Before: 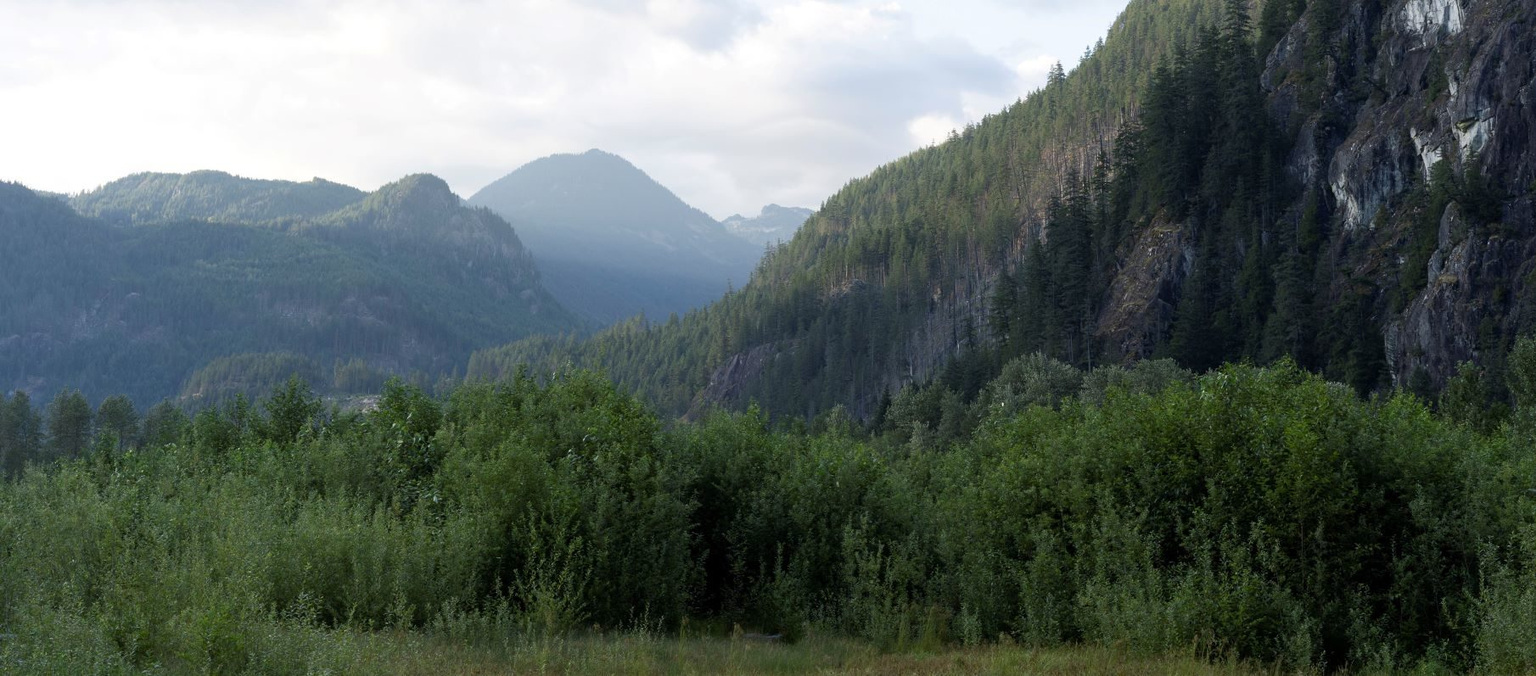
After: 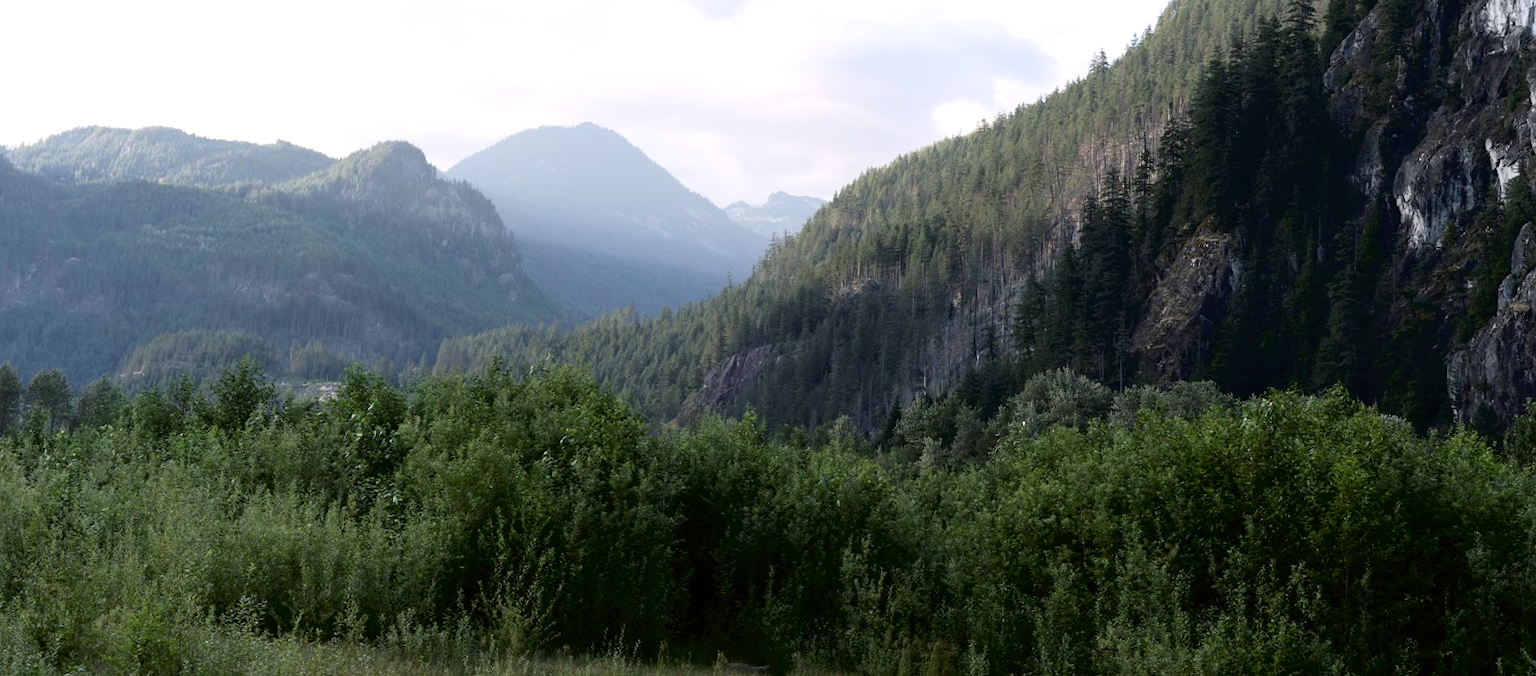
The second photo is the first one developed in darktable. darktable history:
crop and rotate: angle -2.56°
color correction: highlights a* 3.01, highlights b* -1.46, shadows a* -0.1, shadows b* 1.73, saturation 0.975
exposure: exposure 0.202 EV, compensate highlight preservation false
tone curve: curves: ch0 [(0, 0) (0.003, 0.007) (0.011, 0.01) (0.025, 0.018) (0.044, 0.028) (0.069, 0.034) (0.1, 0.04) (0.136, 0.051) (0.177, 0.104) (0.224, 0.161) (0.277, 0.234) (0.335, 0.316) (0.399, 0.41) (0.468, 0.487) (0.543, 0.577) (0.623, 0.679) (0.709, 0.769) (0.801, 0.854) (0.898, 0.922) (1, 1)], color space Lab, independent channels, preserve colors none
